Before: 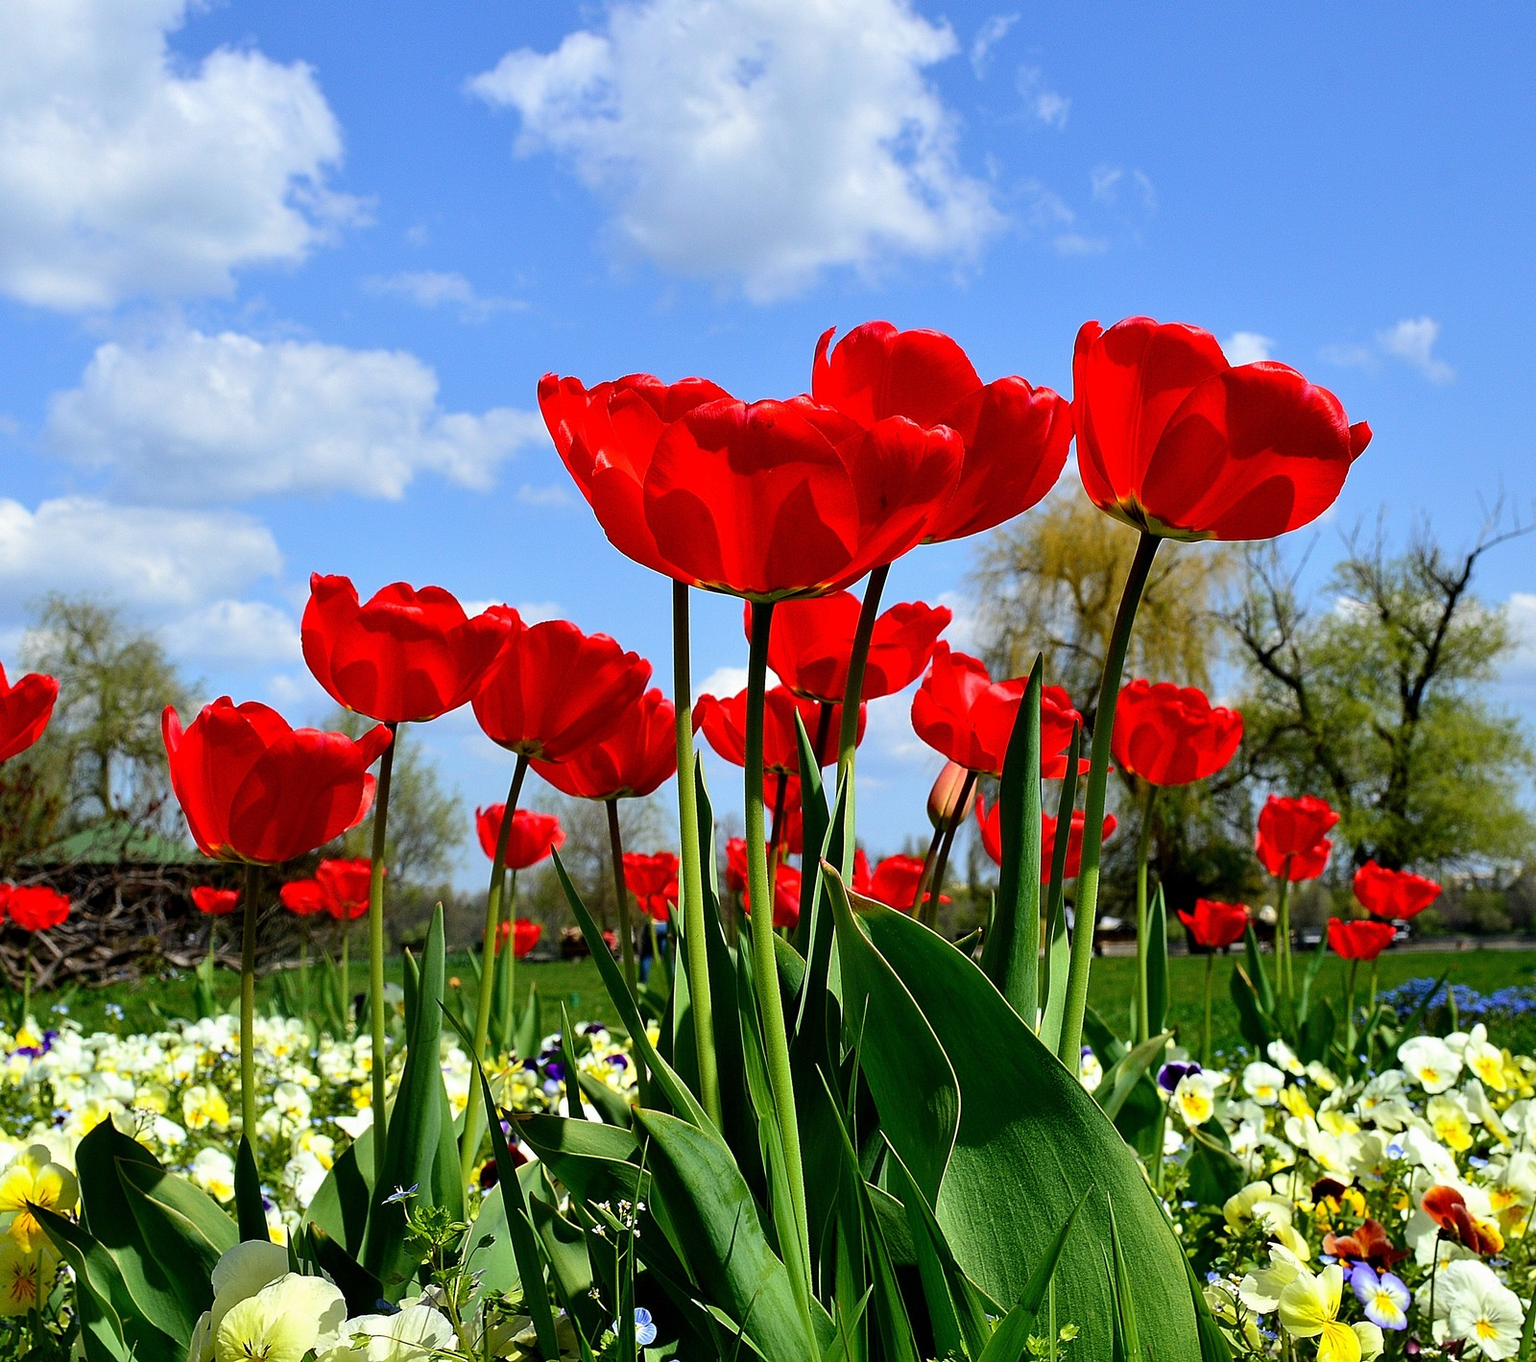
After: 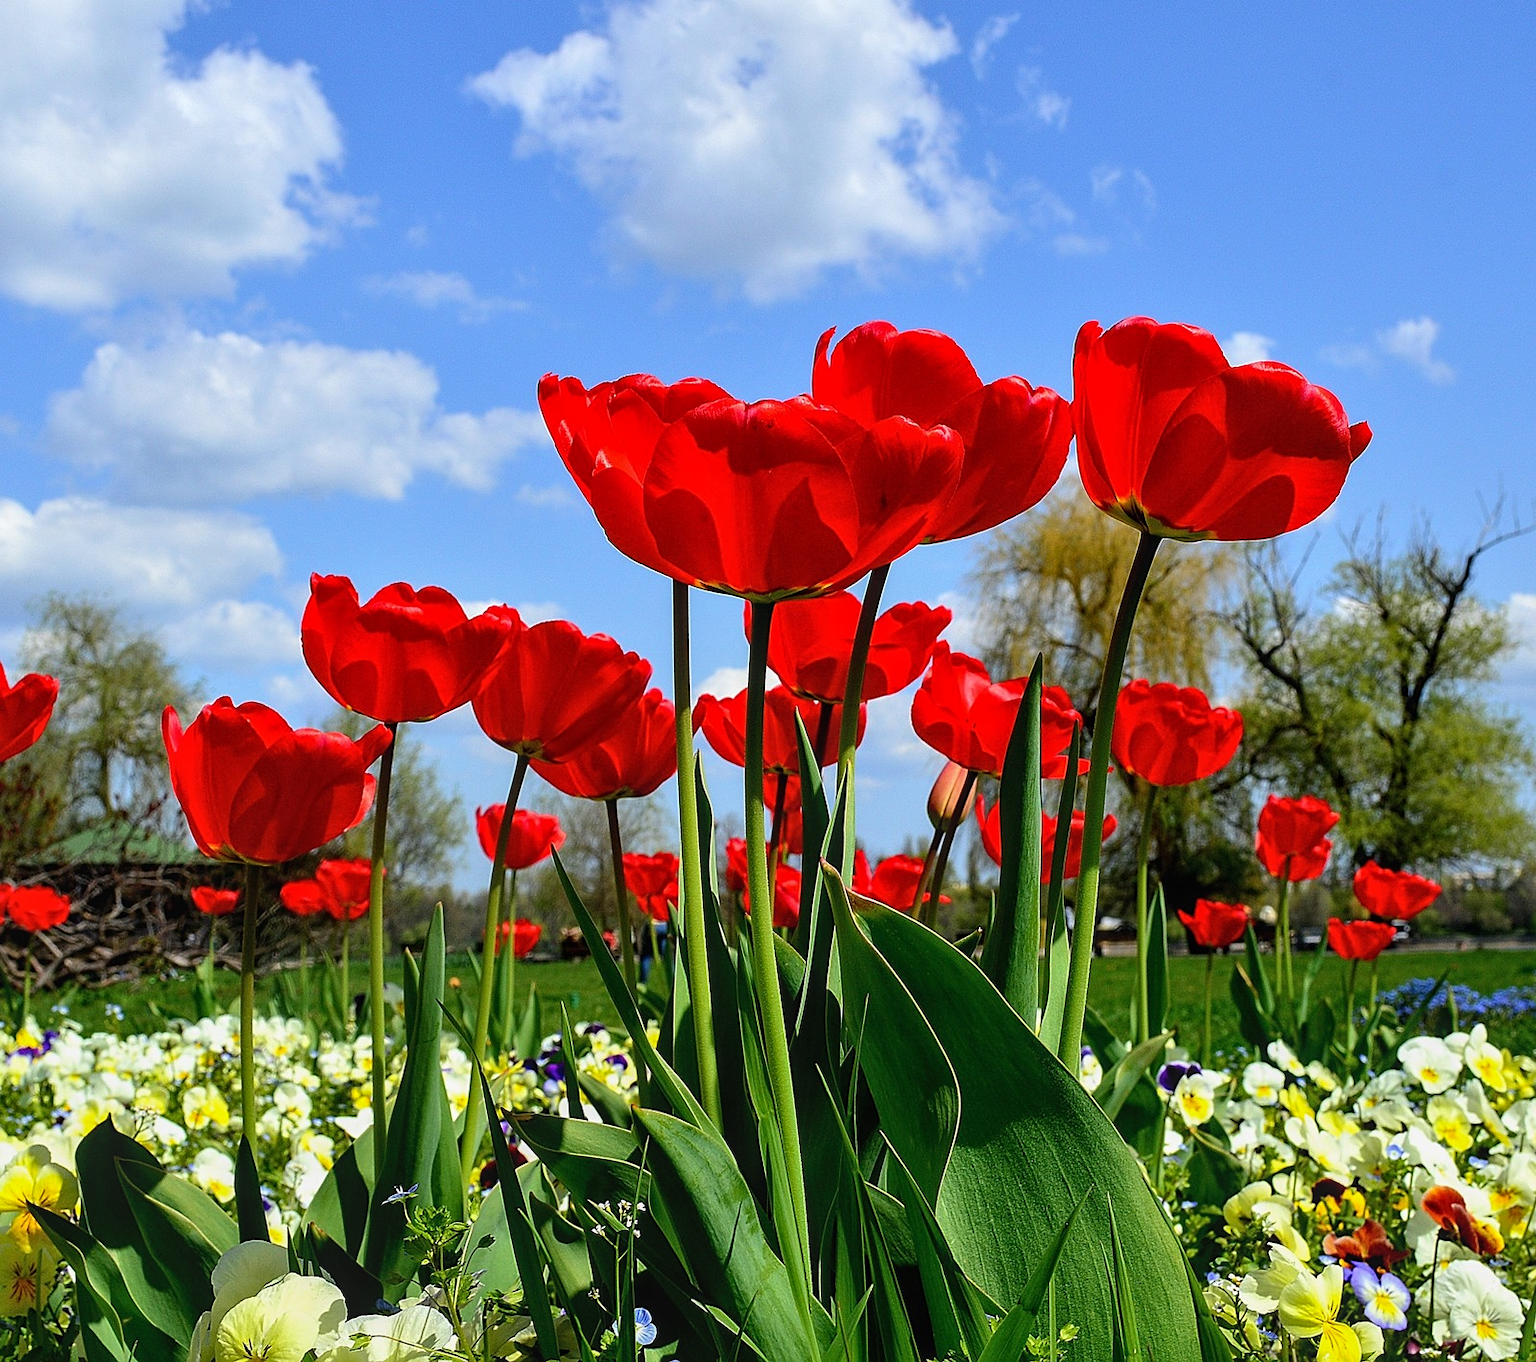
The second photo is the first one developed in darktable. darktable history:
local contrast: detail 110%
sharpen: amount 0.217
tone equalizer: on, module defaults
